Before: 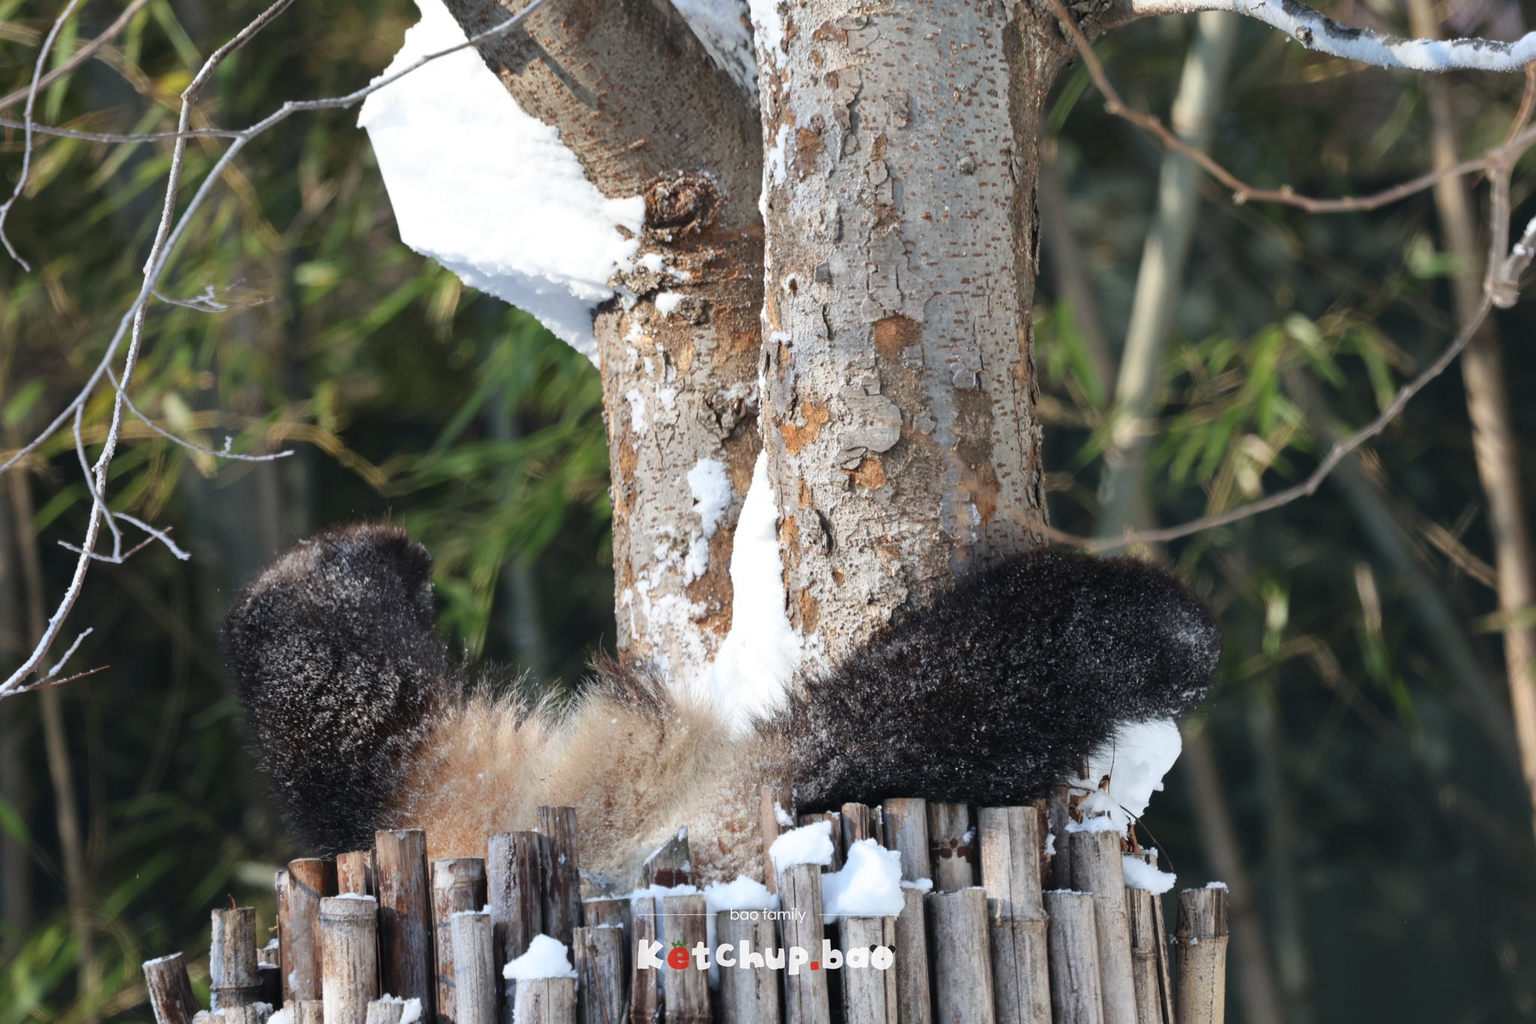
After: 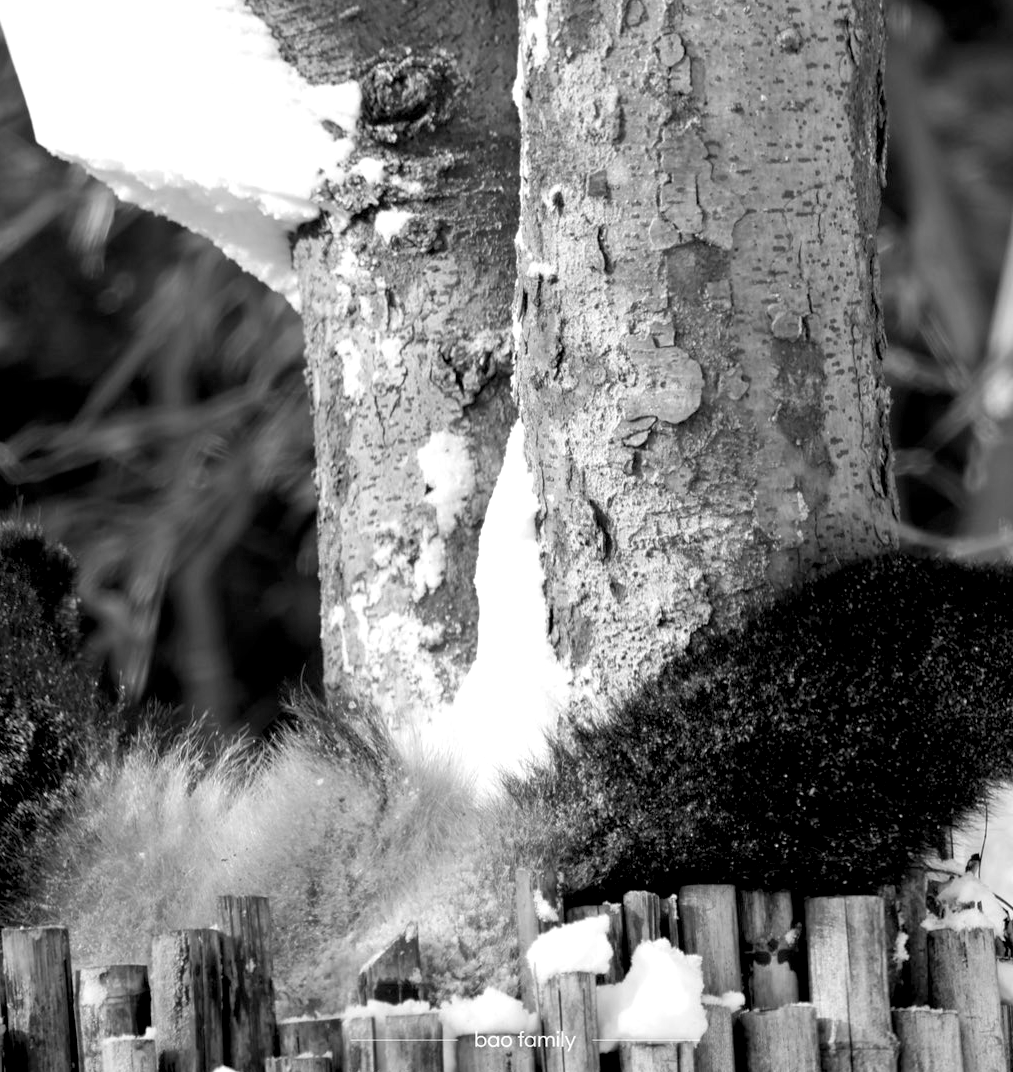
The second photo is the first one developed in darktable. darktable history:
crop and rotate: angle 0.02°, left 24.353%, top 13.219%, right 26.156%, bottom 8.224%
color balance rgb: shadows lift › luminance -9.41%, highlights gain › luminance 17.6%, global offset › luminance -1.45%, perceptual saturation grading › highlights -17.77%, perceptual saturation grading › mid-tones 33.1%, perceptual saturation grading › shadows 50.52%, global vibrance 24.22%
monochrome: on, module defaults
